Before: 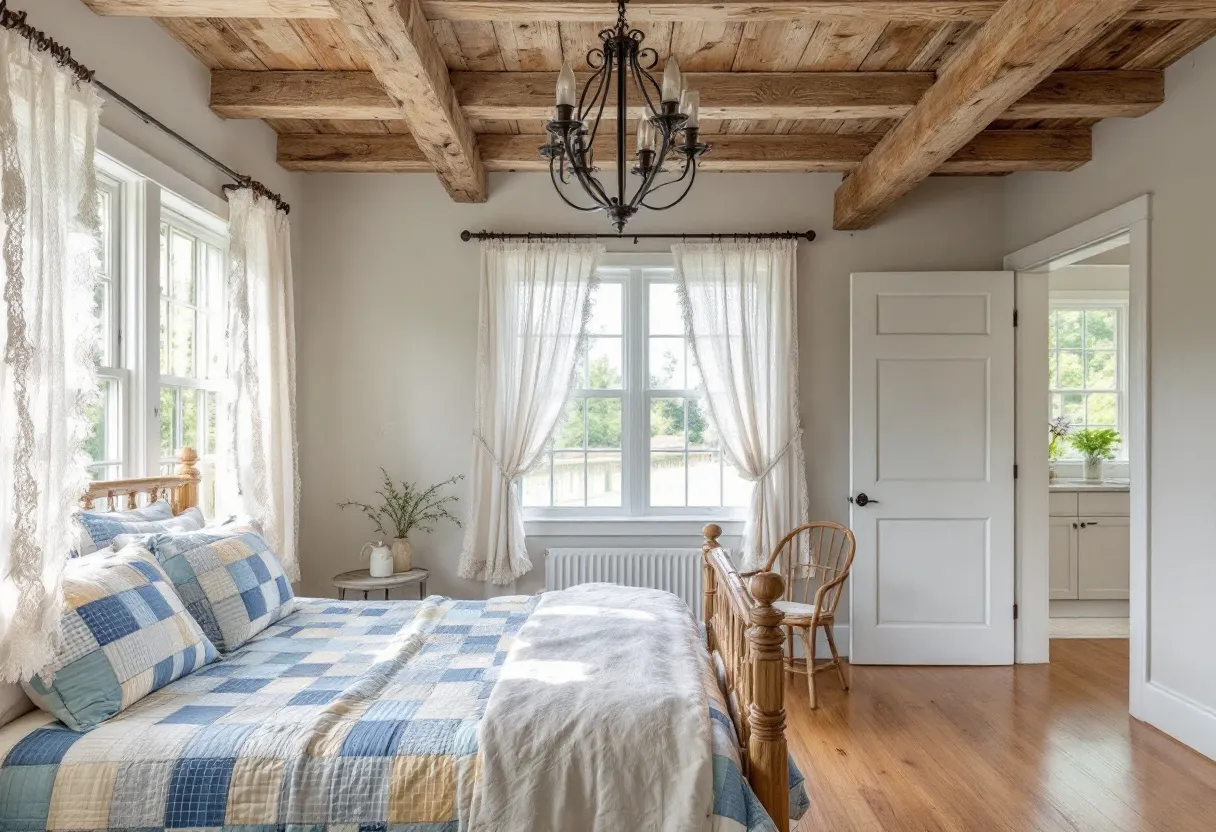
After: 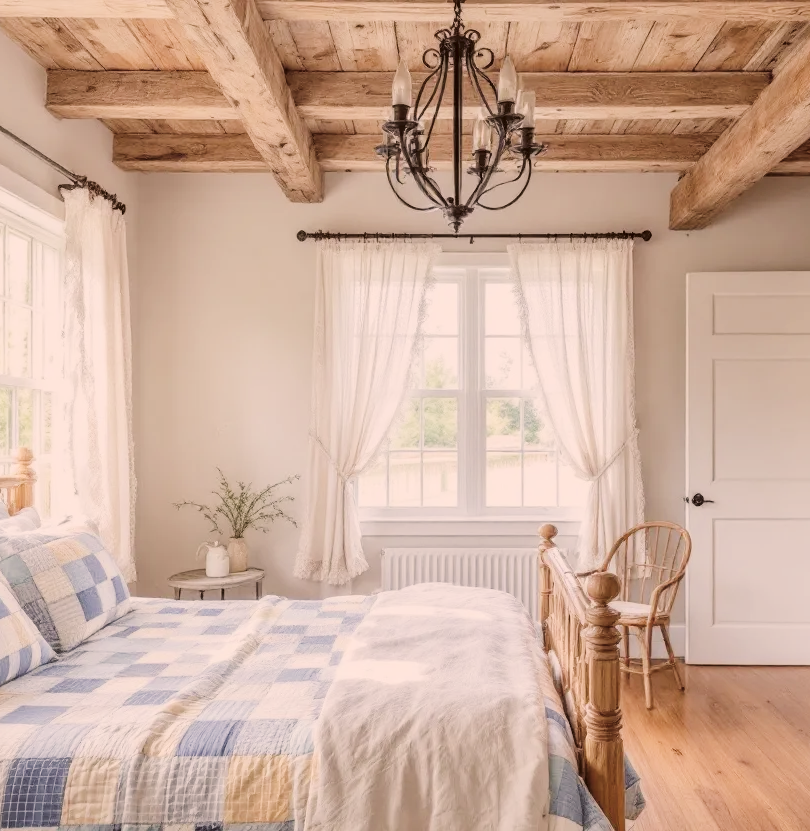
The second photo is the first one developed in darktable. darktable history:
crop and rotate: left 13.537%, right 19.796%
white balance: emerald 1
exposure: black level correction -0.005, exposure 1 EV, compensate highlight preservation false
color correction: highlights a* 10.21, highlights b* 9.79, shadows a* 8.61, shadows b* 7.88, saturation 0.8
filmic rgb: black relative exposure -7.32 EV, white relative exposure 5.09 EV, hardness 3.2
